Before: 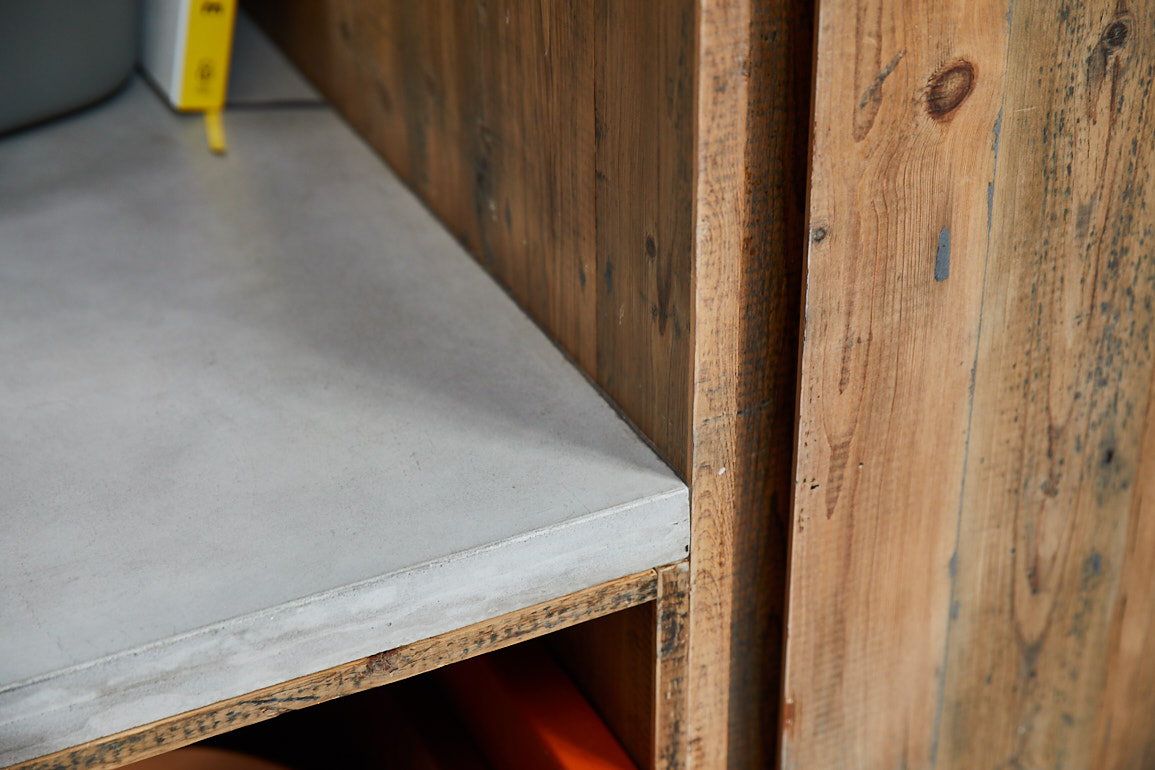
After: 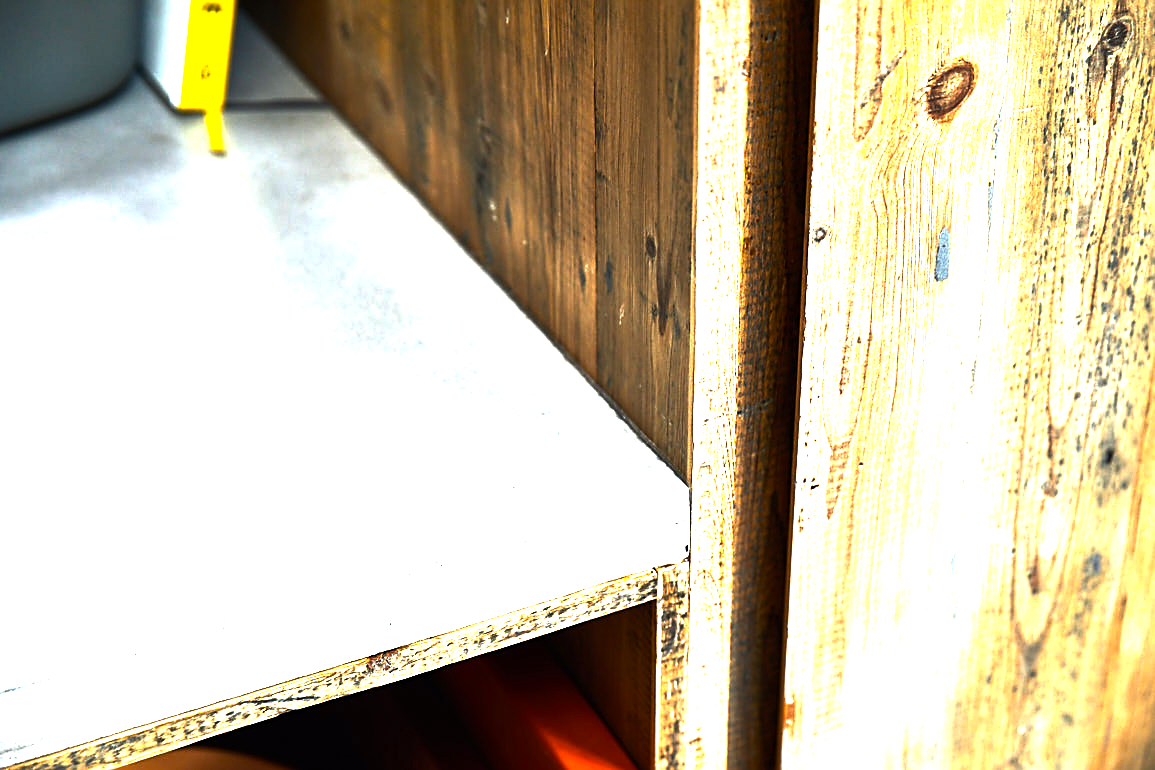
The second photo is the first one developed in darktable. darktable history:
color balance rgb: perceptual saturation grading › global saturation 25.402%, perceptual brilliance grading › highlights 74.538%, perceptual brilliance grading › shadows -29.453%
exposure: black level correction 0, exposure 0.89 EV, compensate highlight preservation false
sharpen: amount 0.591
color calibration: illuminant as shot in camera, x 0.359, y 0.363, temperature 4576.23 K
